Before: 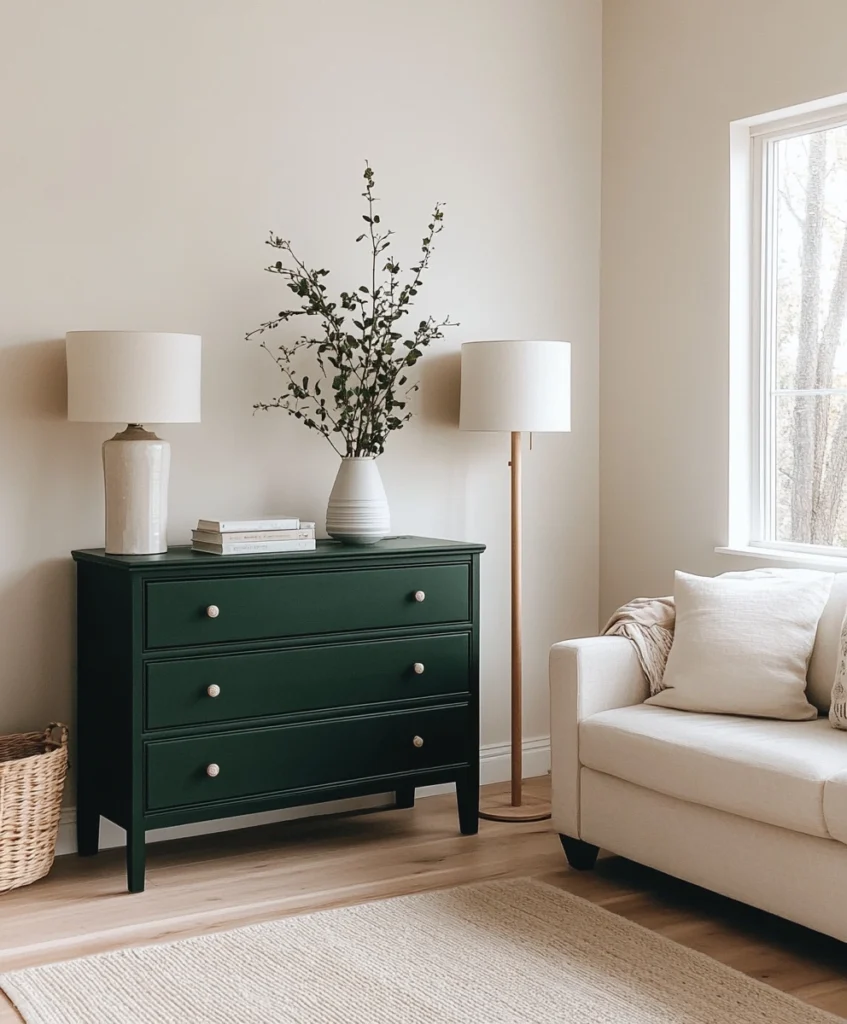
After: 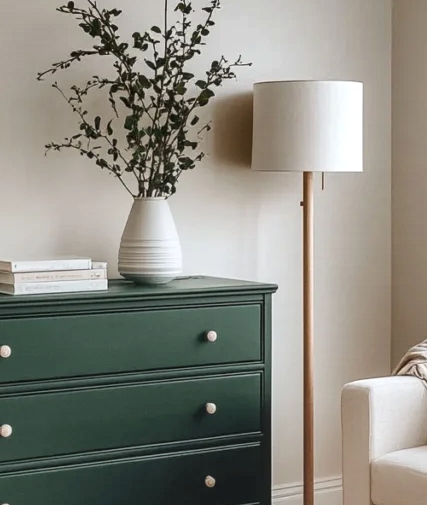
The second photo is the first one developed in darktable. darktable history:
sharpen: radius 2.926, amount 0.853, threshold 47.469
local contrast: on, module defaults
shadows and highlights: radius 108.77, shadows 40.51, highlights -71.87, low approximation 0.01, soften with gaussian
crop: left 24.656%, top 25.434%, right 24.854%, bottom 25.213%
contrast brightness saturation: brightness 0.15
